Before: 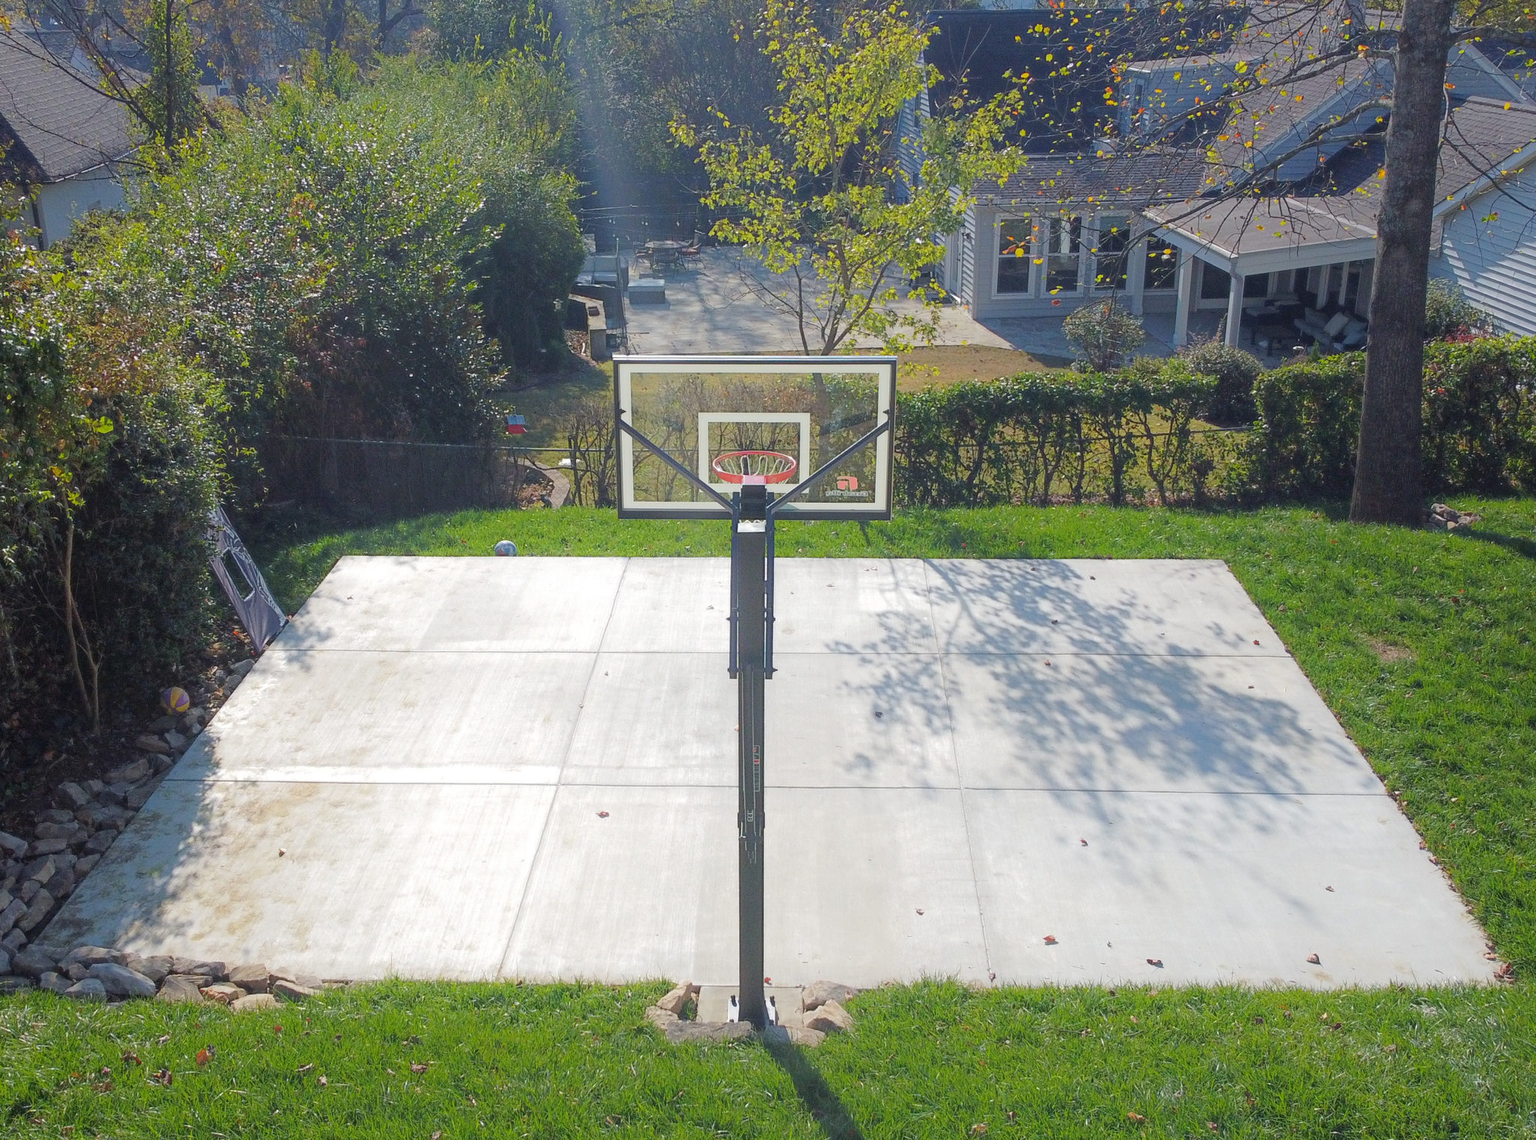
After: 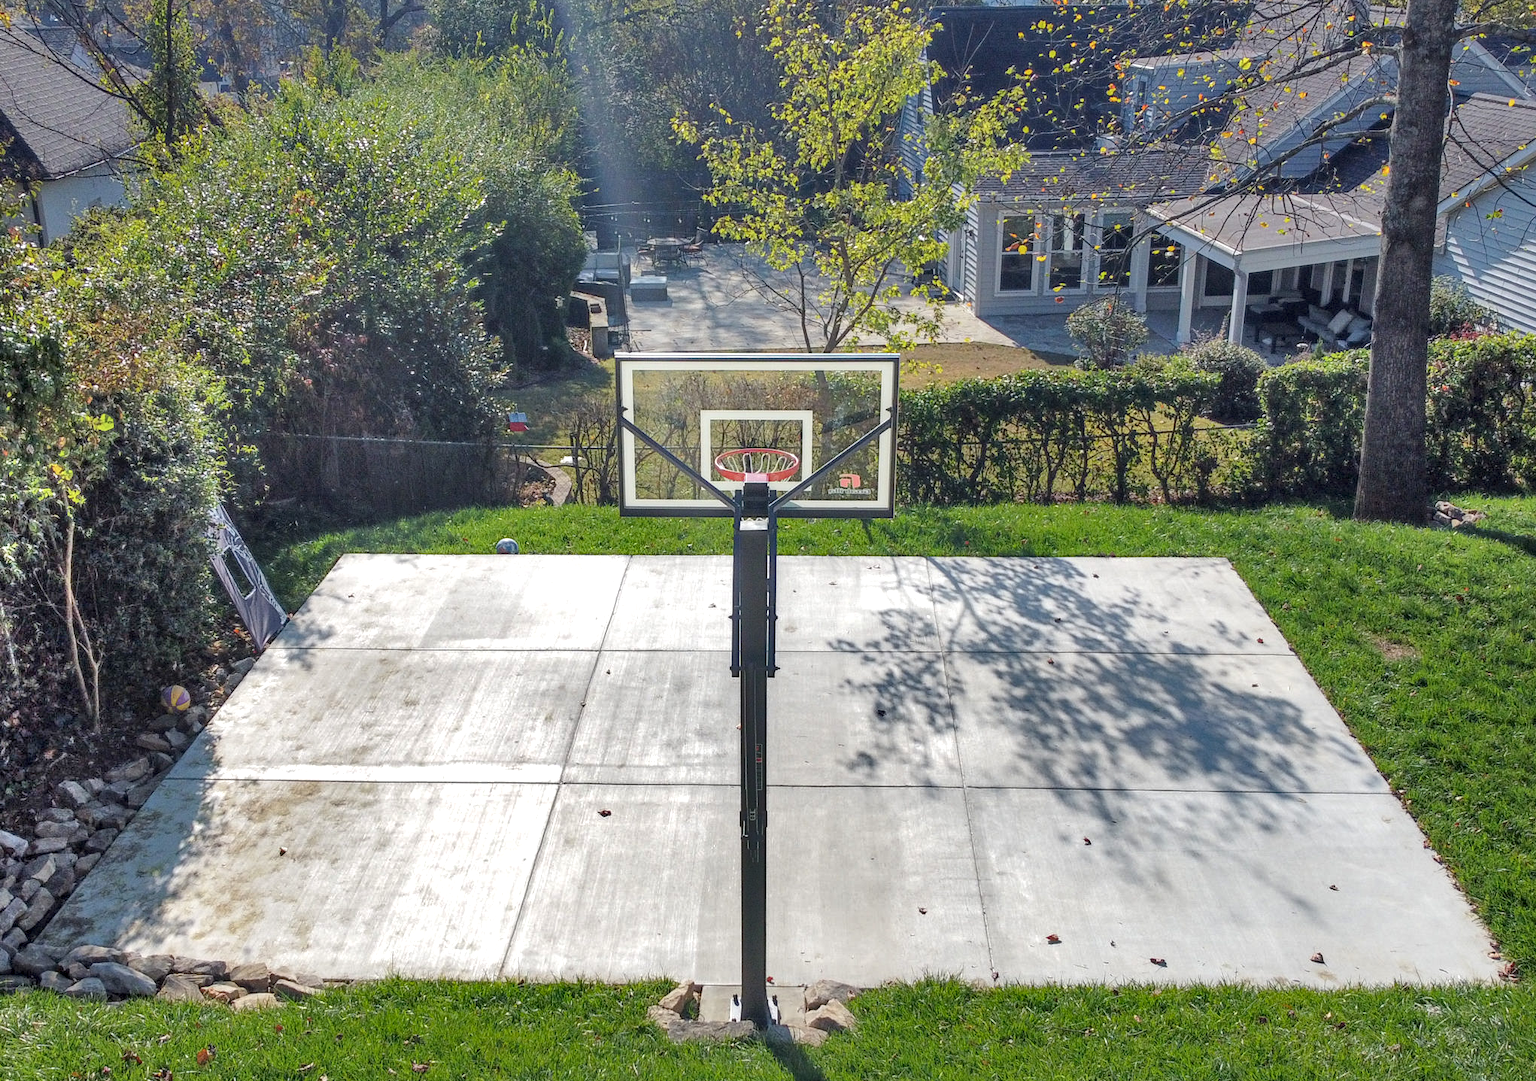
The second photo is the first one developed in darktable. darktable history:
crop: top 0.387%, right 0.255%, bottom 4.996%
shadows and highlights: shadows 76.01, highlights -60.7, soften with gaussian
local contrast: detail 150%
